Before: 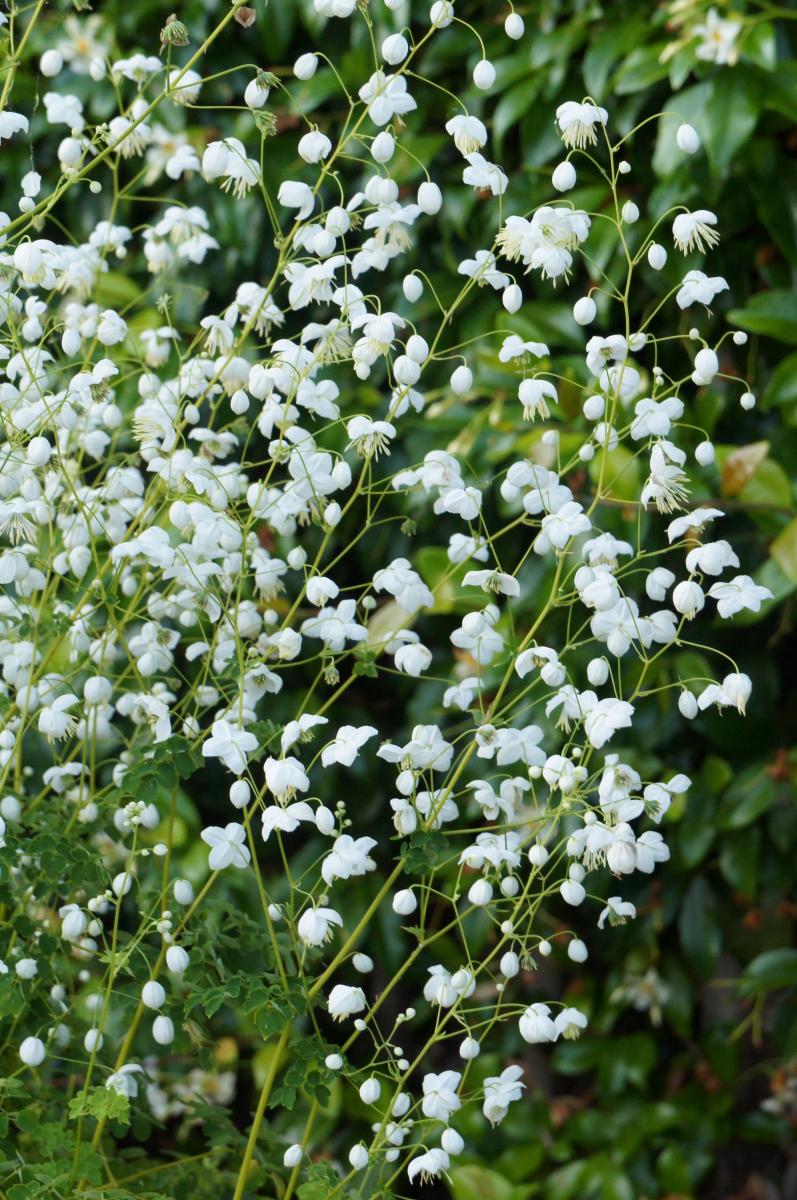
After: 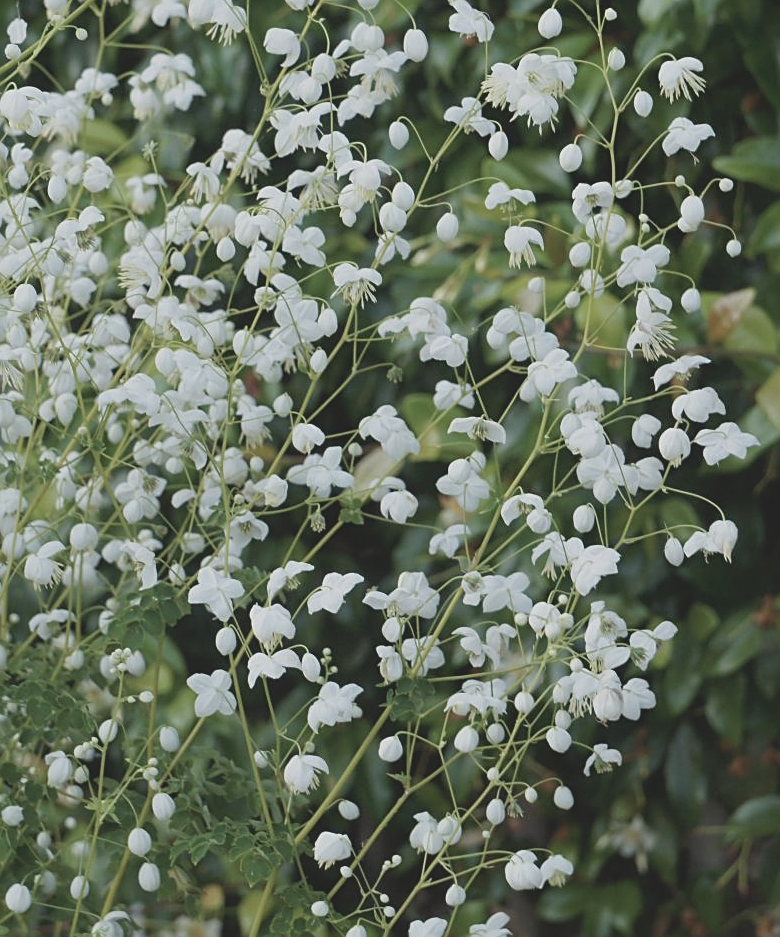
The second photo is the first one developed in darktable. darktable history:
crop and rotate: left 1.92%, top 12.829%, right 0.18%, bottom 9.085%
contrast brightness saturation: contrast -0.263, saturation -0.446
sharpen: amount 0.496
